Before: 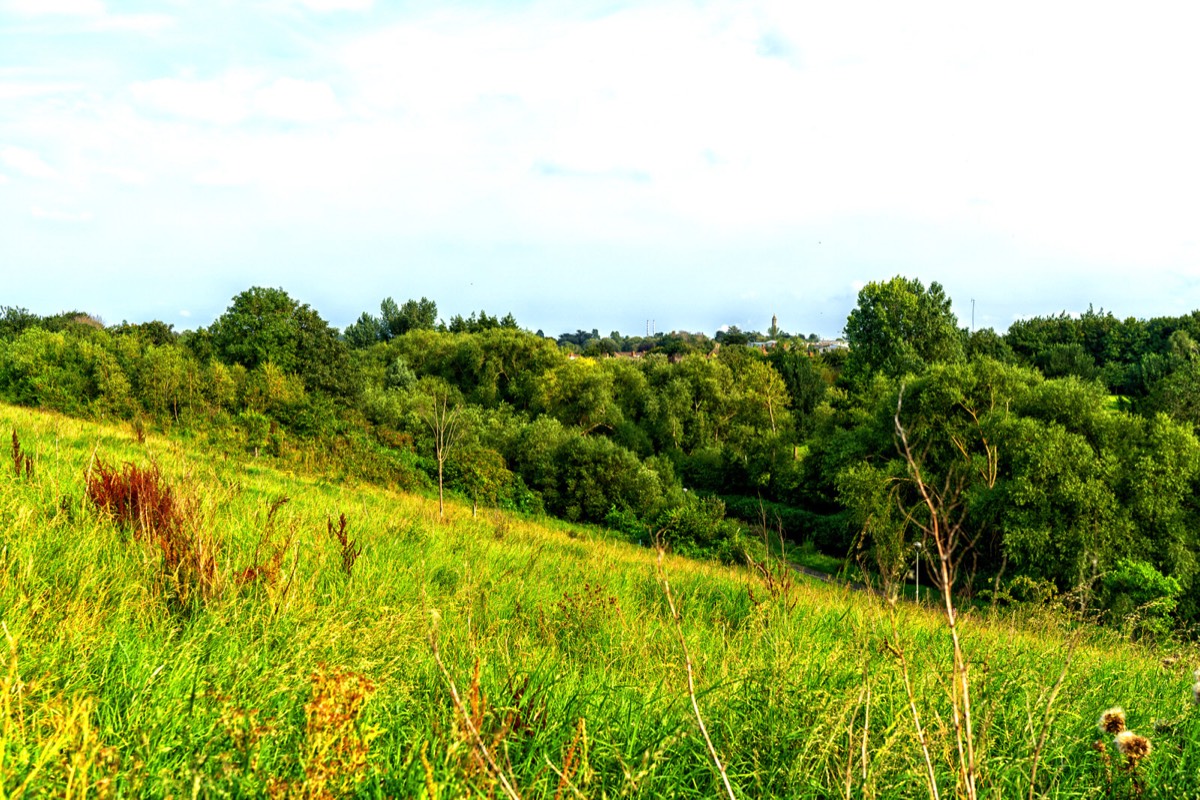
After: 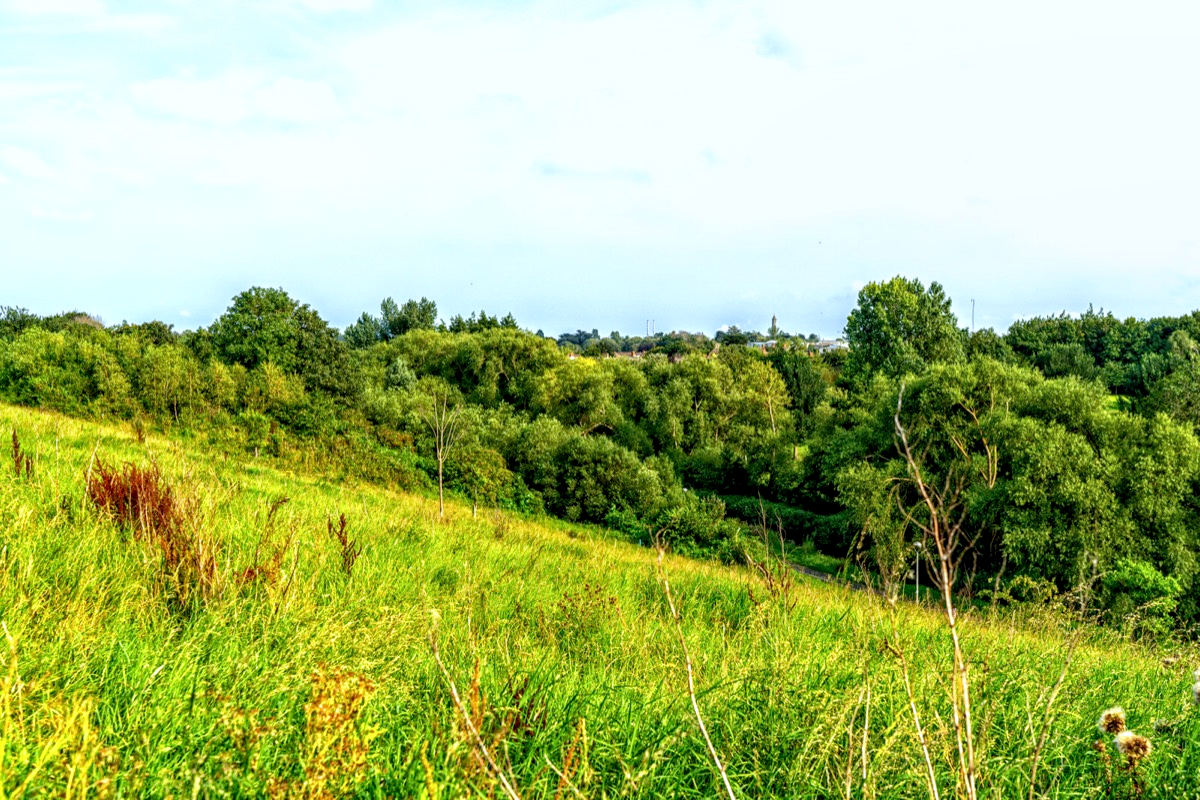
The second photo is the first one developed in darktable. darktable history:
white balance: red 0.954, blue 1.079
local contrast: detail 130%
